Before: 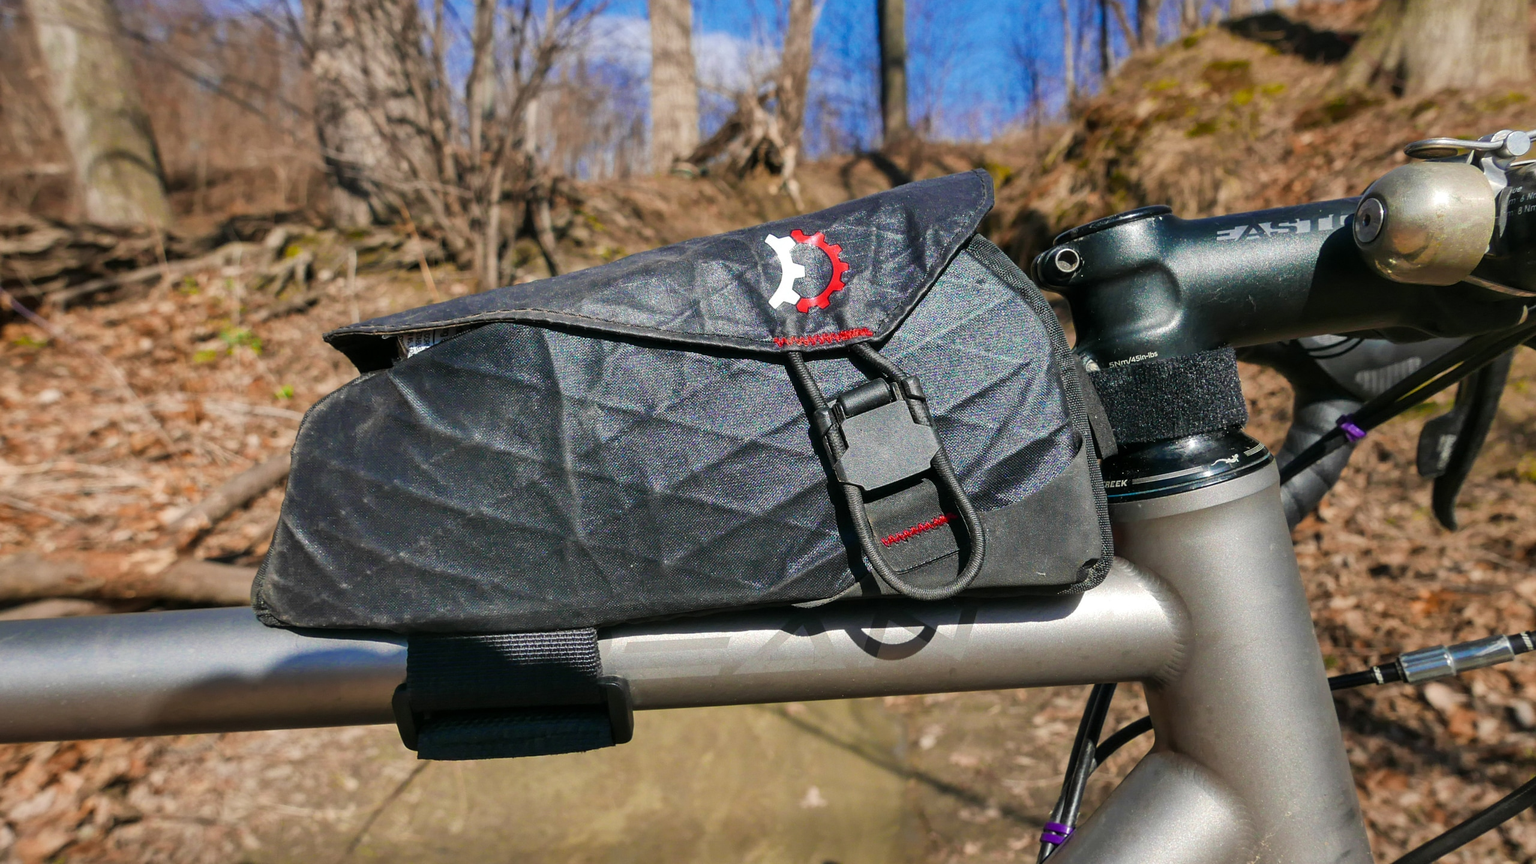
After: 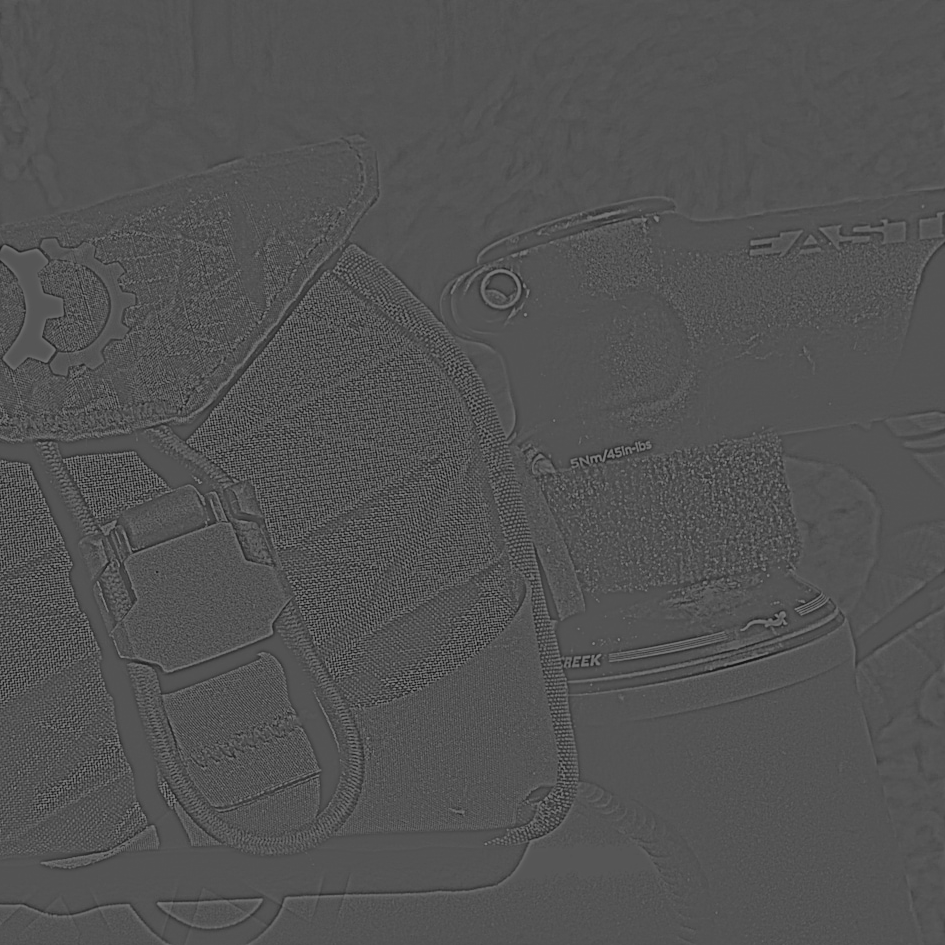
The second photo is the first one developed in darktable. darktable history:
crop and rotate: left 49.936%, top 10.094%, right 13.136%, bottom 24.256%
highpass: sharpness 9.84%, contrast boost 9.94%
velvia: on, module defaults
exposure: black level correction -0.001, exposure 0.08 EV, compensate highlight preservation false
contrast brightness saturation: contrast -0.03, brightness -0.59, saturation -1
rgb curve: curves: ch0 [(0, 0) (0.21, 0.15) (0.24, 0.21) (0.5, 0.75) (0.75, 0.96) (0.89, 0.99) (1, 1)]; ch1 [(0, 0.02) (0.21, 0.13) (0.25, 0.2) (0.5, 0.67) (0.75, 0.9) (0.89, 0.97) (1, 1)]; ch2 [(0, 0.02) (0.21, 0.13) (0.25, 0.2) (0.5, 0.67) (0.75, 0.9) (0.89, 0.97) (1, 1)], compensate middle gray true
filmic rgb: middle gray luminance 29%, black relative exposure -10.3 EV, white relative exposure 5.5 EV, threshold 6 EV, target black luminance 0%, hardness 3.95, latitude 2.04%, contrast 1.132, highlights saturation mix 5%, shadows ↔ highlights balance 15.11%, preserve chrominance no, color science v3 (2019), use custom middle-gray values true, iterations of high-quality reconstruction 0, enable highlight reconstruction true
